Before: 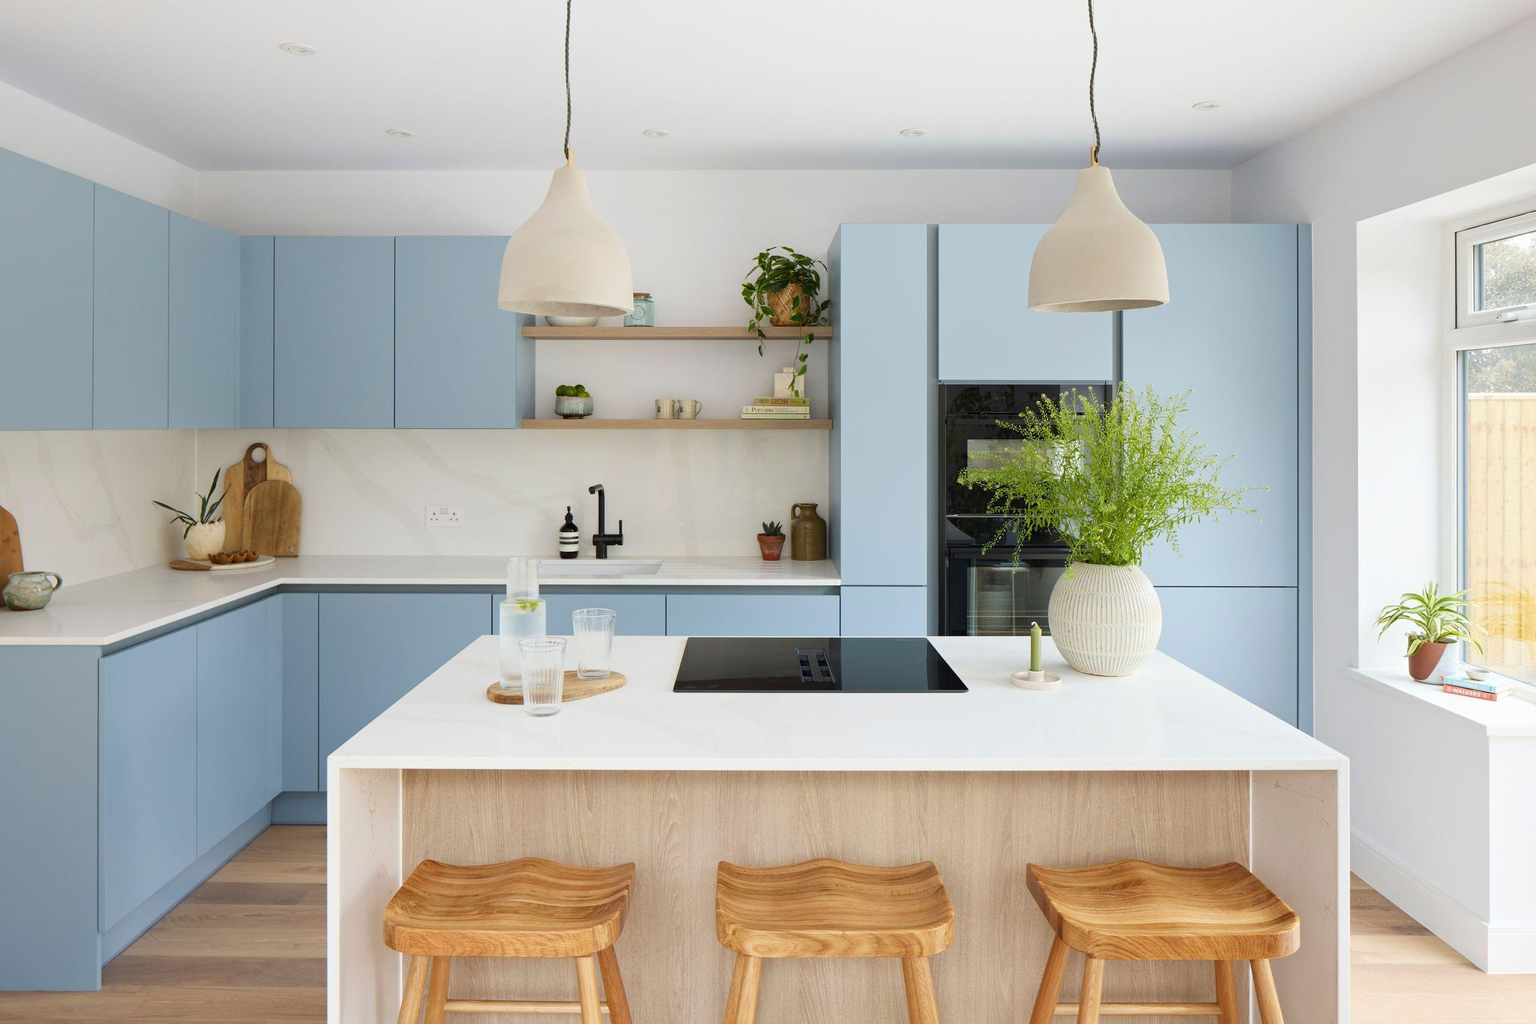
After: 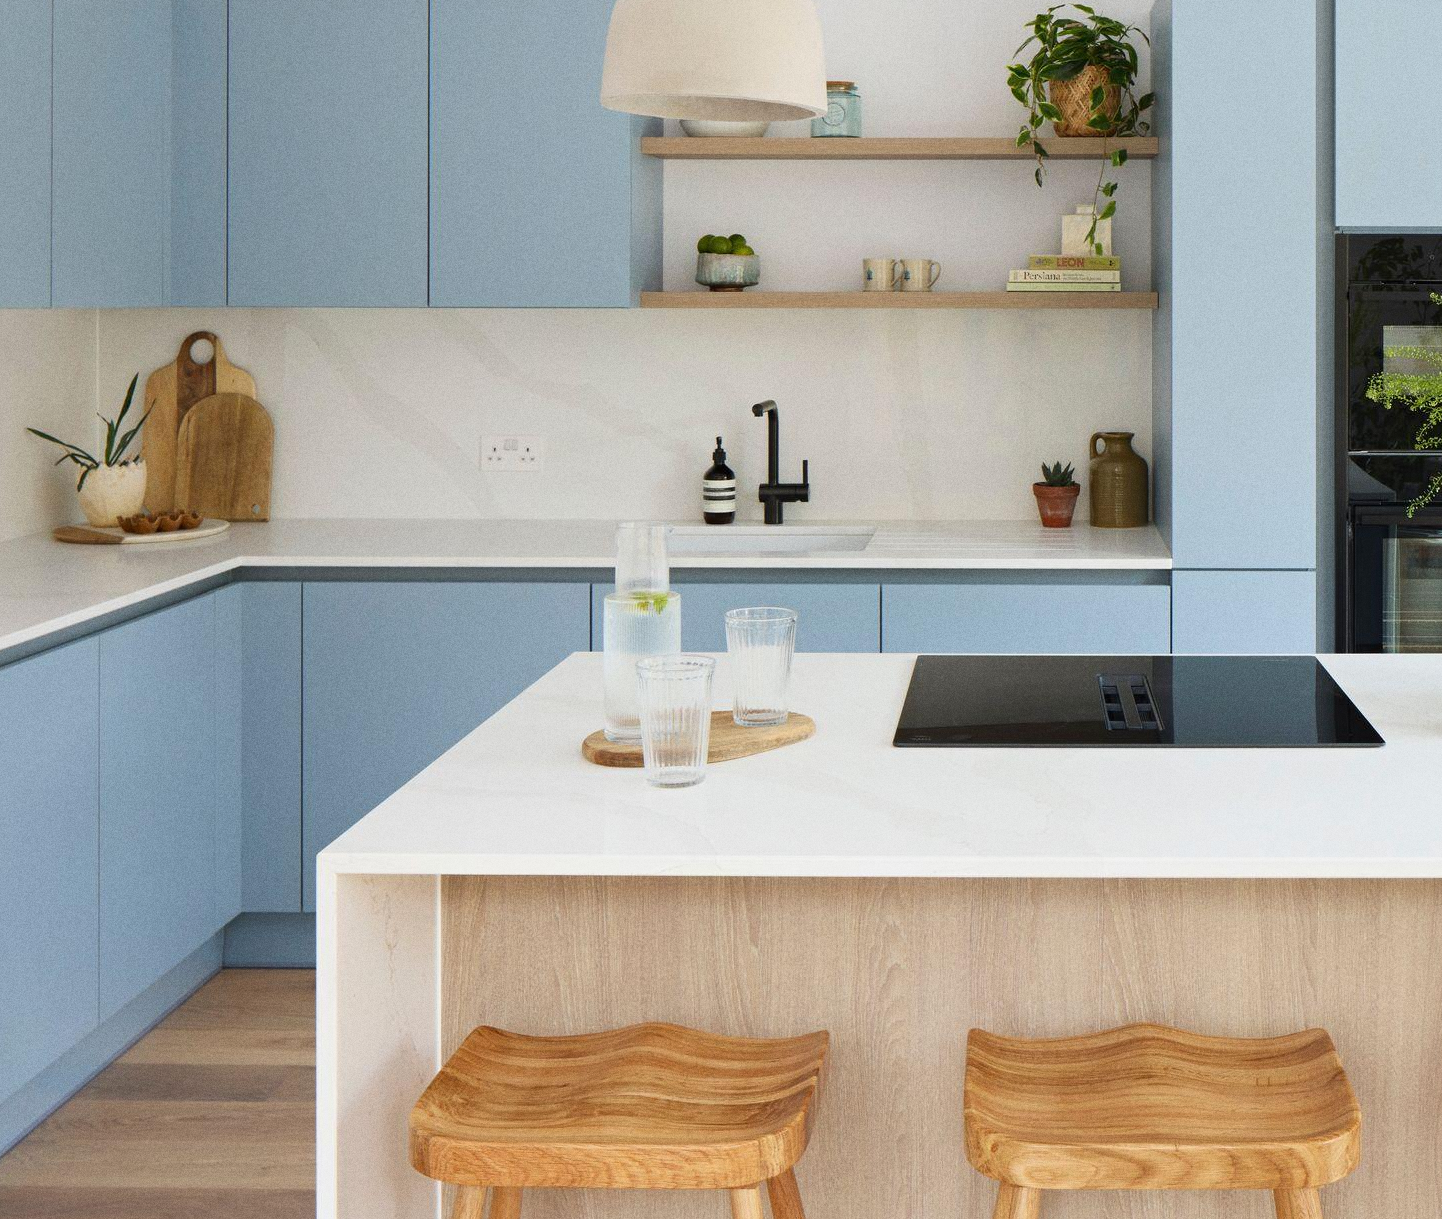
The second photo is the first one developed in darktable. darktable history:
crop: left 8.966%, top 23.852%, right 34.699%, bottom 4.703%
grain: coarseness 0.47 ISO
